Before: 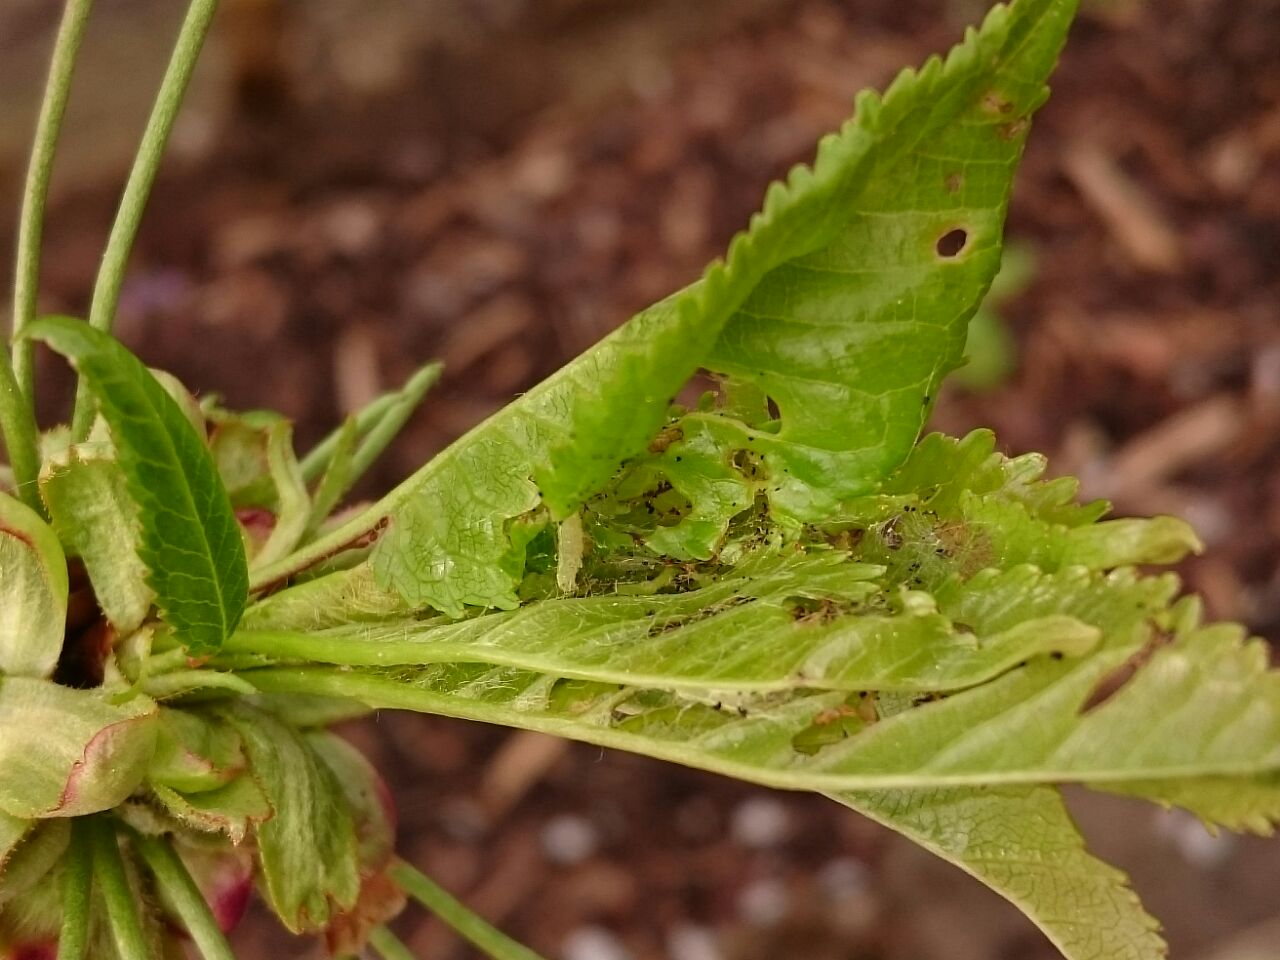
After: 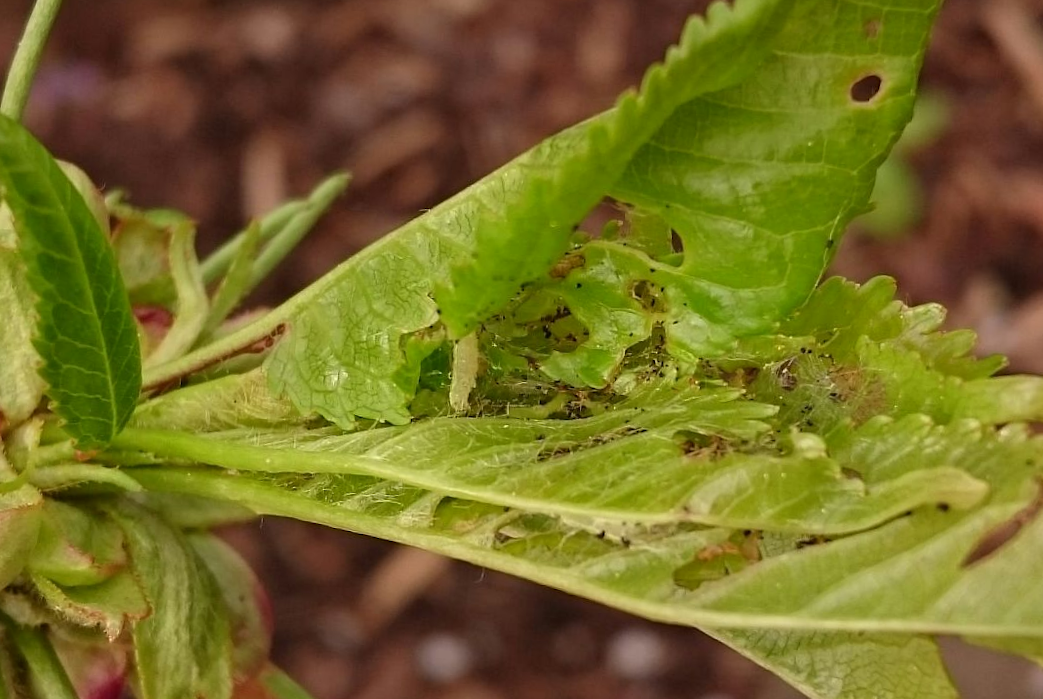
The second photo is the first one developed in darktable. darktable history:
crop and rotate: angle -3.84°, left 9.837%, top 20.951%, right 12.373%, bottom 11.994%
